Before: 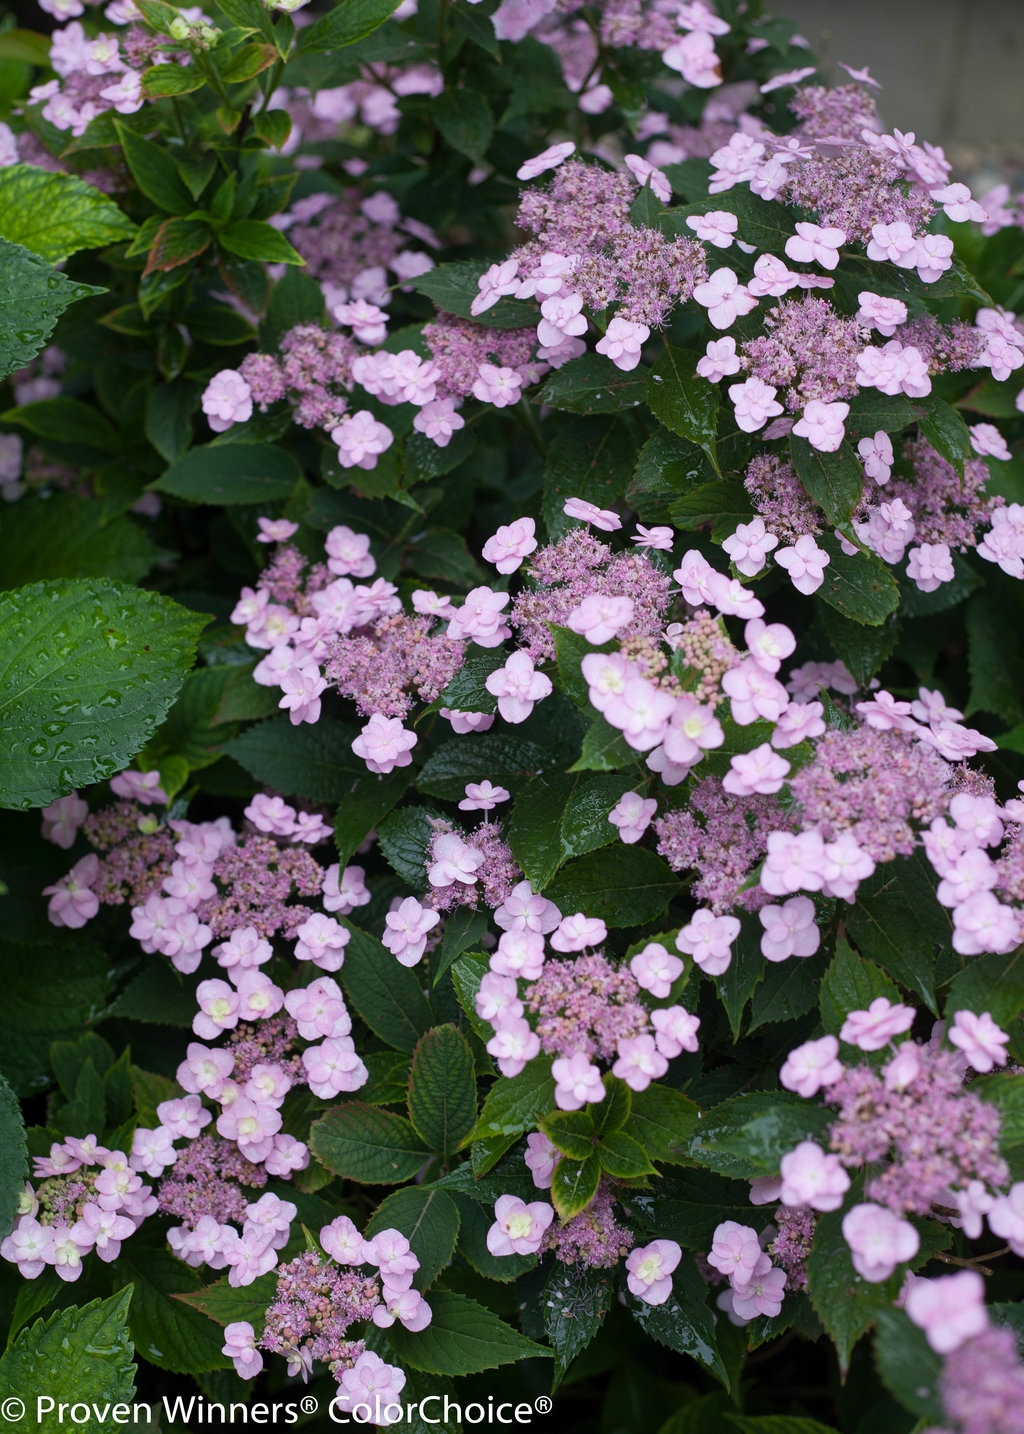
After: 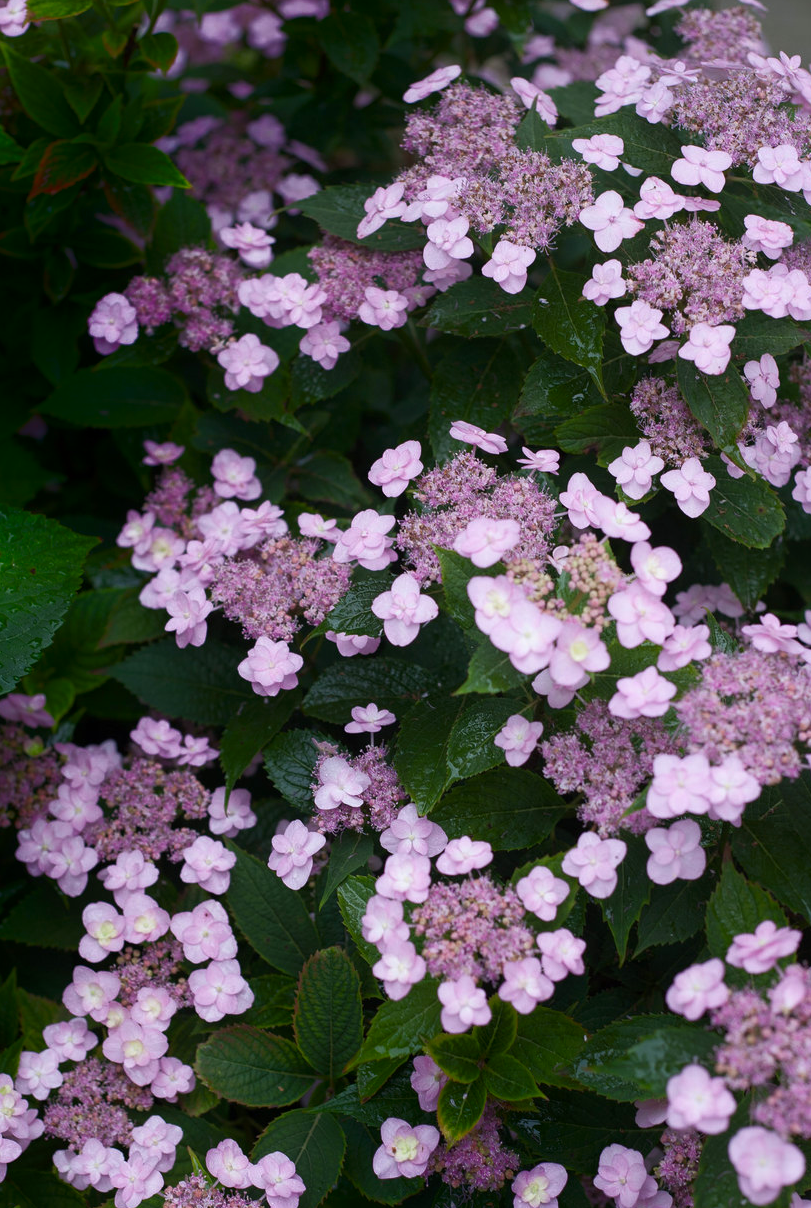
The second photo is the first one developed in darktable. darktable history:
shadows and highlights: shadows -88.03, highlights -35.45, shadows color adjustment 99.15%, highlights color adjustment 0%, soften with gaussian
crop: left 11.225%, top 5.381%, right 9.565%, bottom 10.314%
